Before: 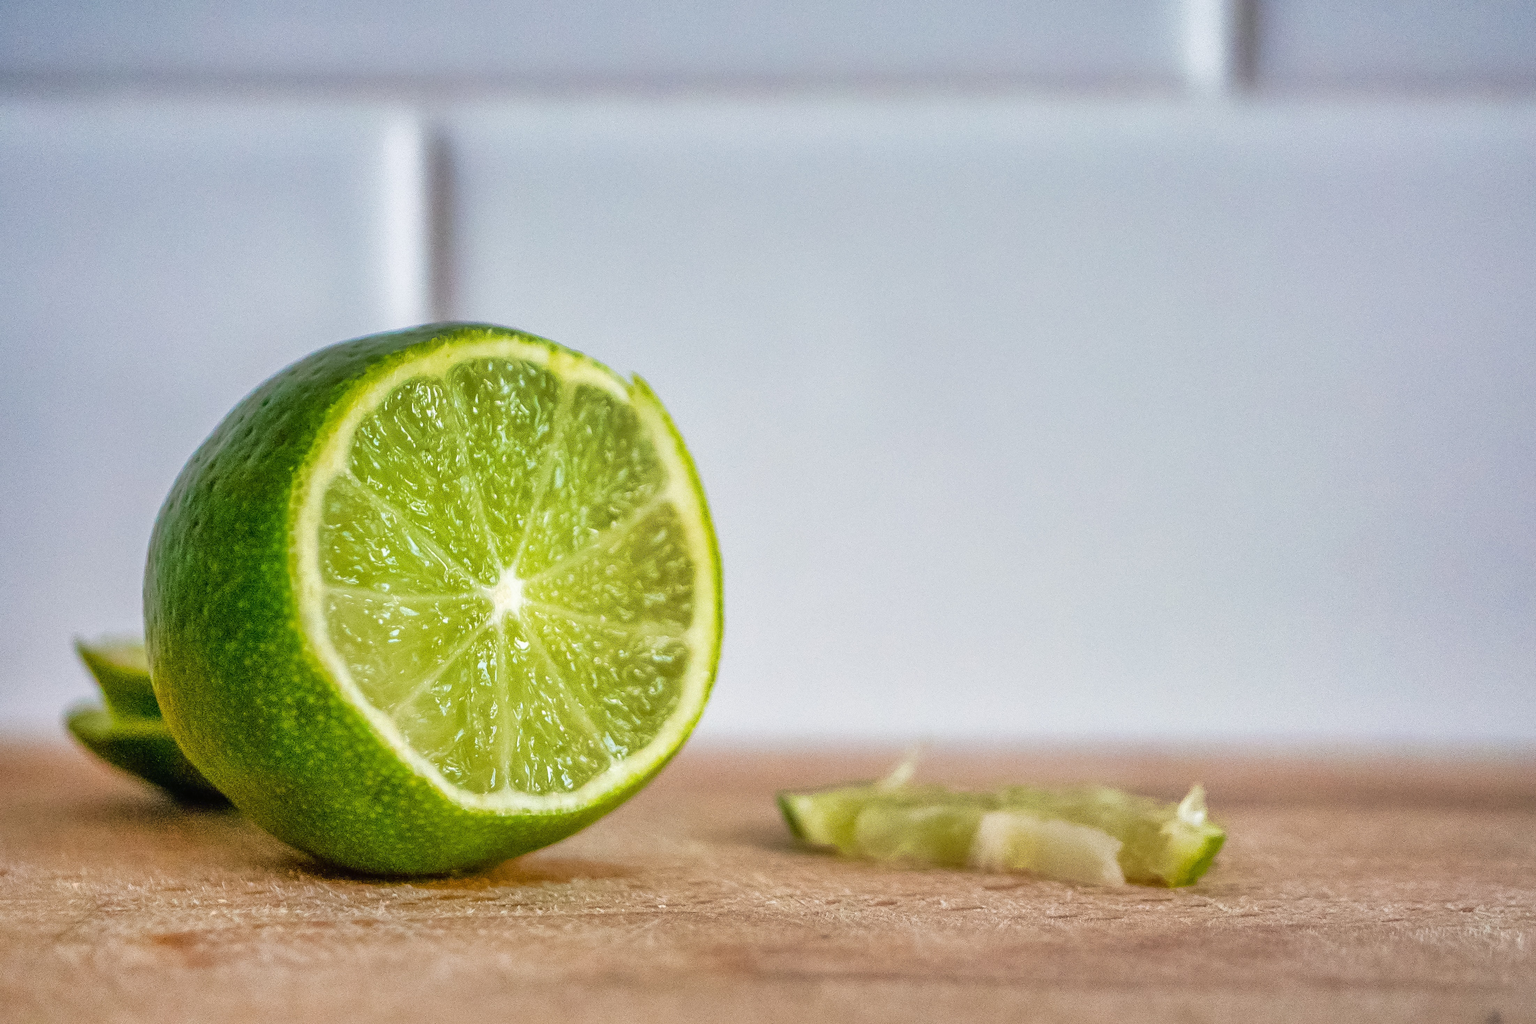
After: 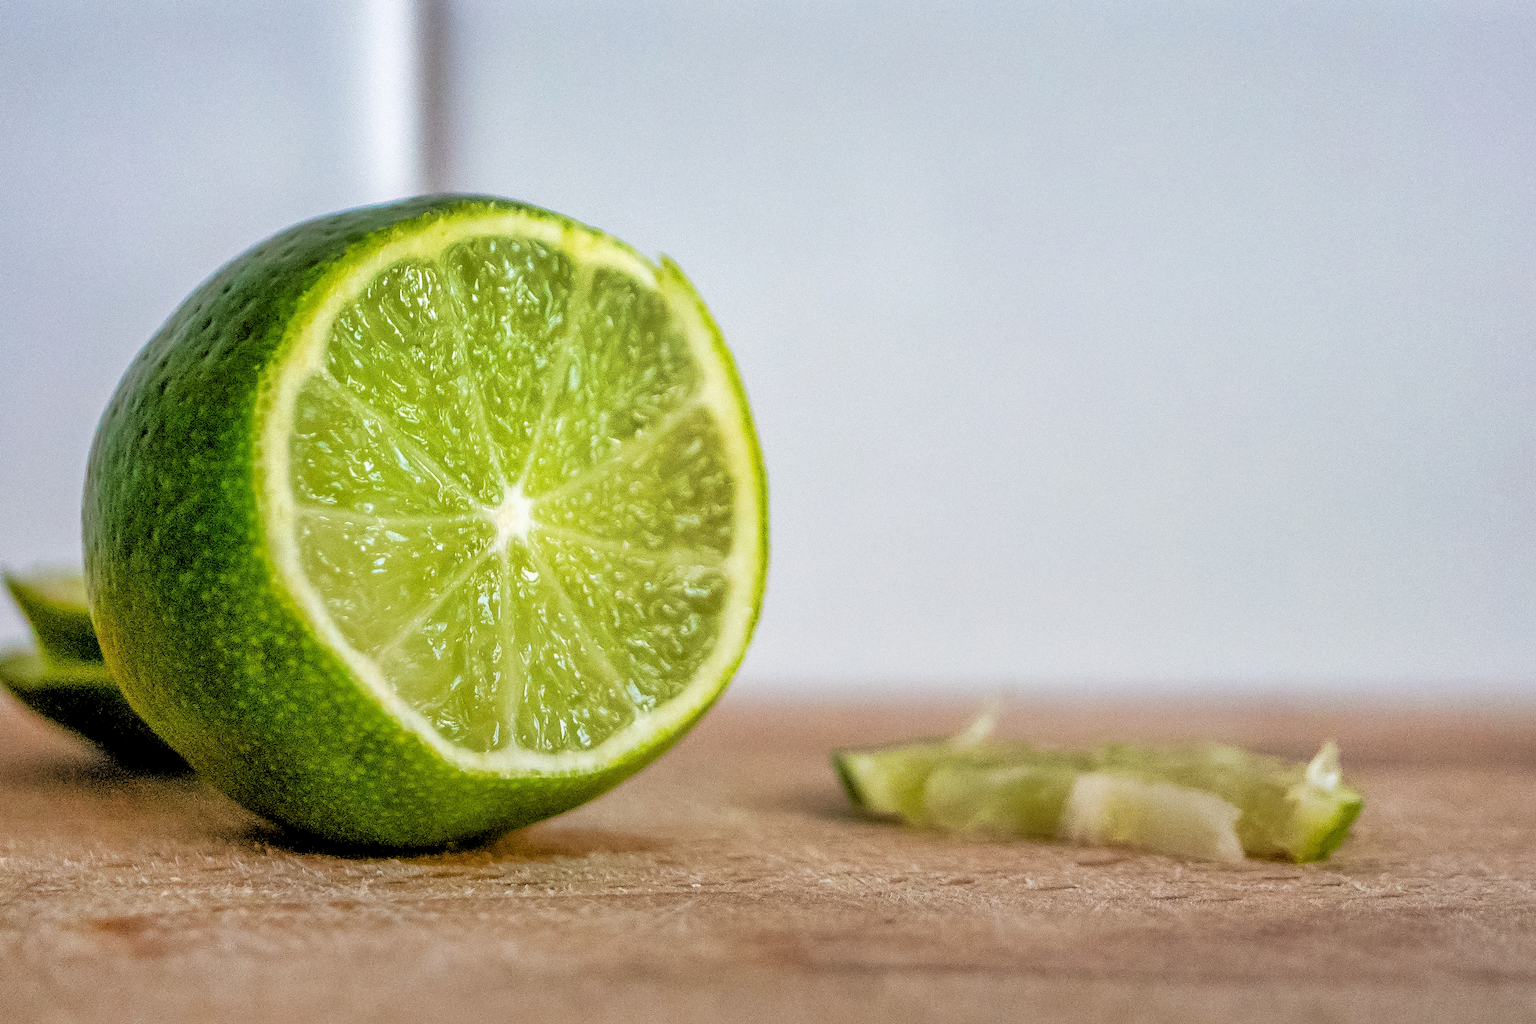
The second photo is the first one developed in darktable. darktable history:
crop and rotate: left 4.842%, top 15.51%, right 10.668%
graduated density: rotation -180°, offset 27.42
rgb levels: levels [[0.029, 0.461, 0.922], [0, 0.5, 1], [0, 0.5, 1]]
